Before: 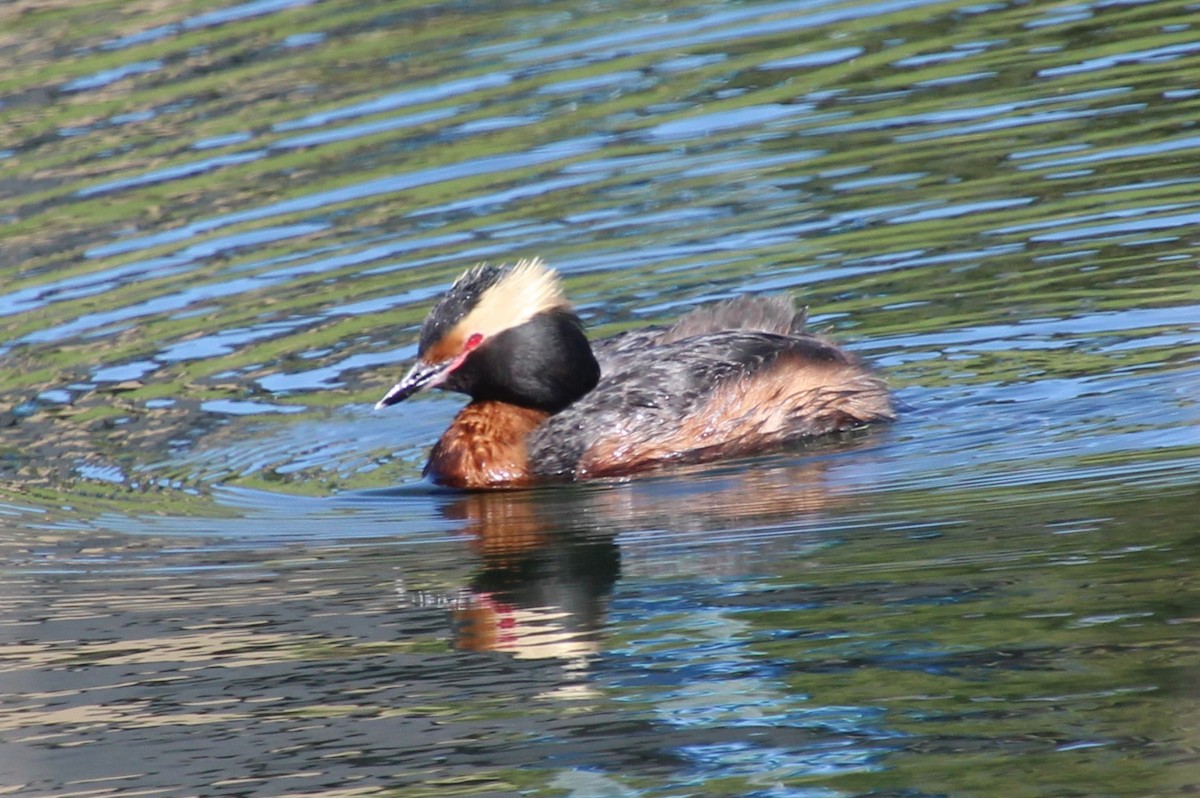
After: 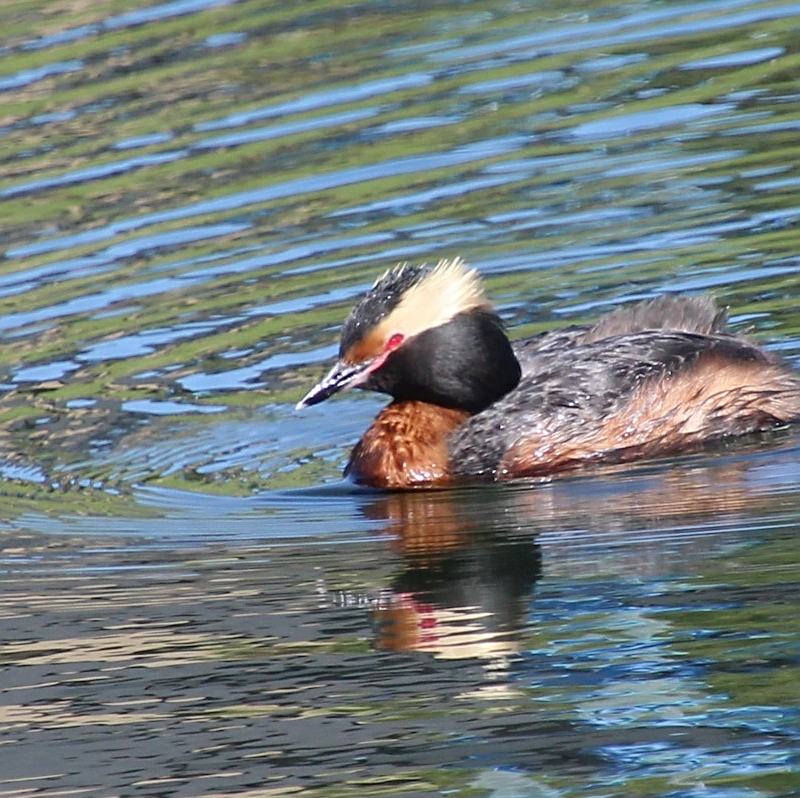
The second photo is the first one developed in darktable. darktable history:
sharpen: on, module defaults
crop and rotate: left 6.617%, right 26.717%
